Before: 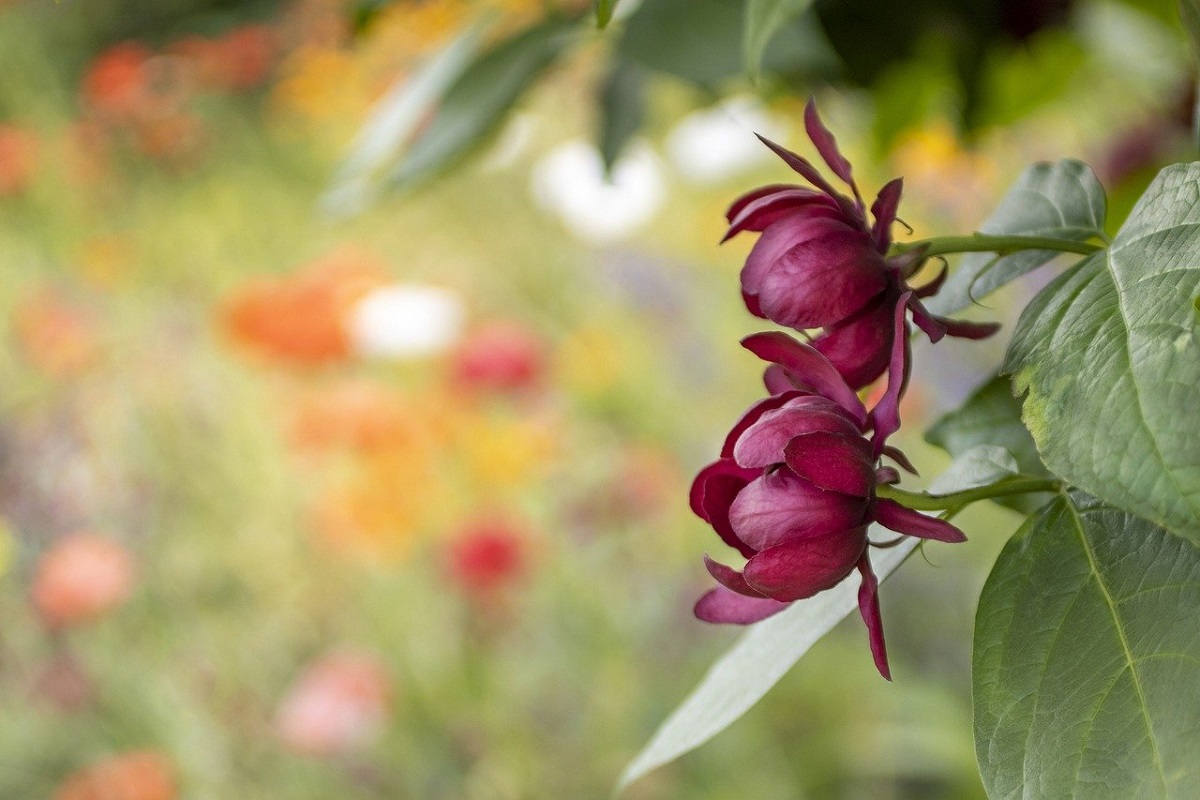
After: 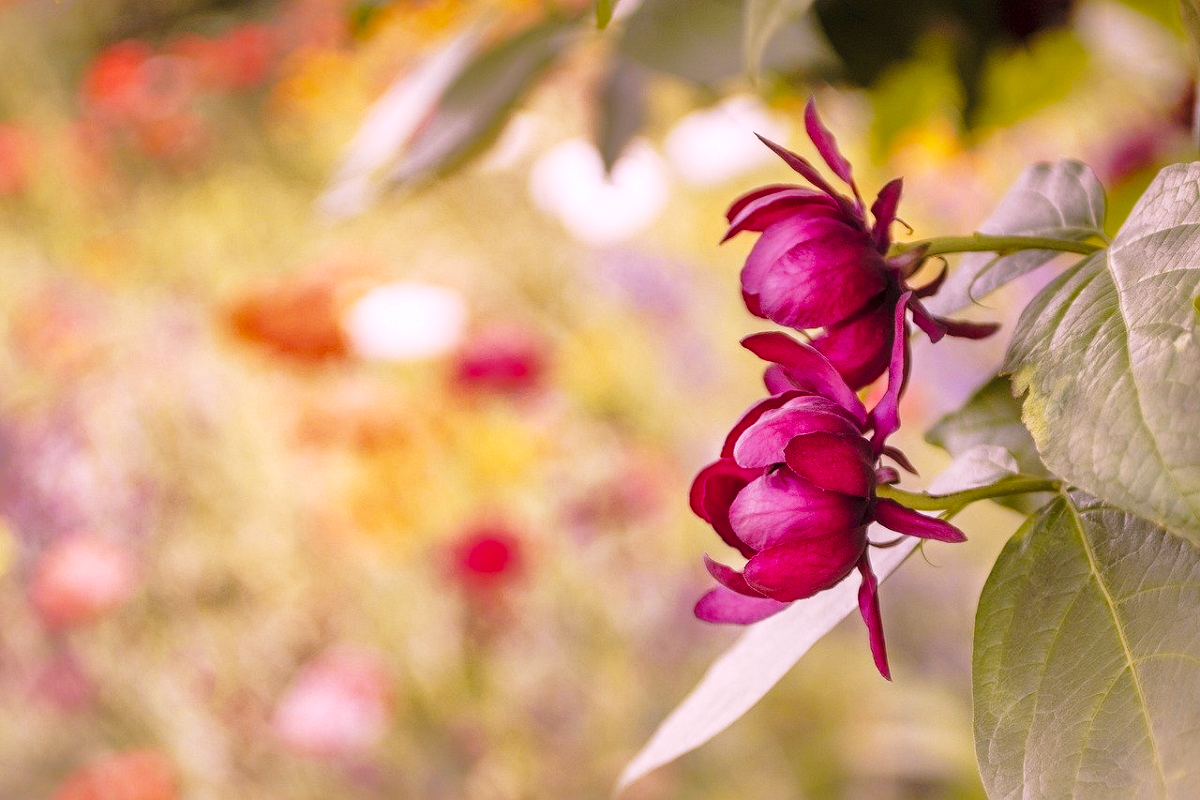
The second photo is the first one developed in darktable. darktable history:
base curve: curves: ch0 [(0, 0) (0.028, 0.03) (0.121, 0.232) (0.46, 0.748) (0.859, 0.968) (1, 1)], preserve colors none
color calibration: output R [1.107, -0.012, -0.003, 0], output B [0, 0, 1.308, 0], gray › normalize channels true, x 0.329, y 0.346, temperature 5664.02 K, gamut compression 0.012
shadows and highlights: shadows 39.46, highlights -59.97
